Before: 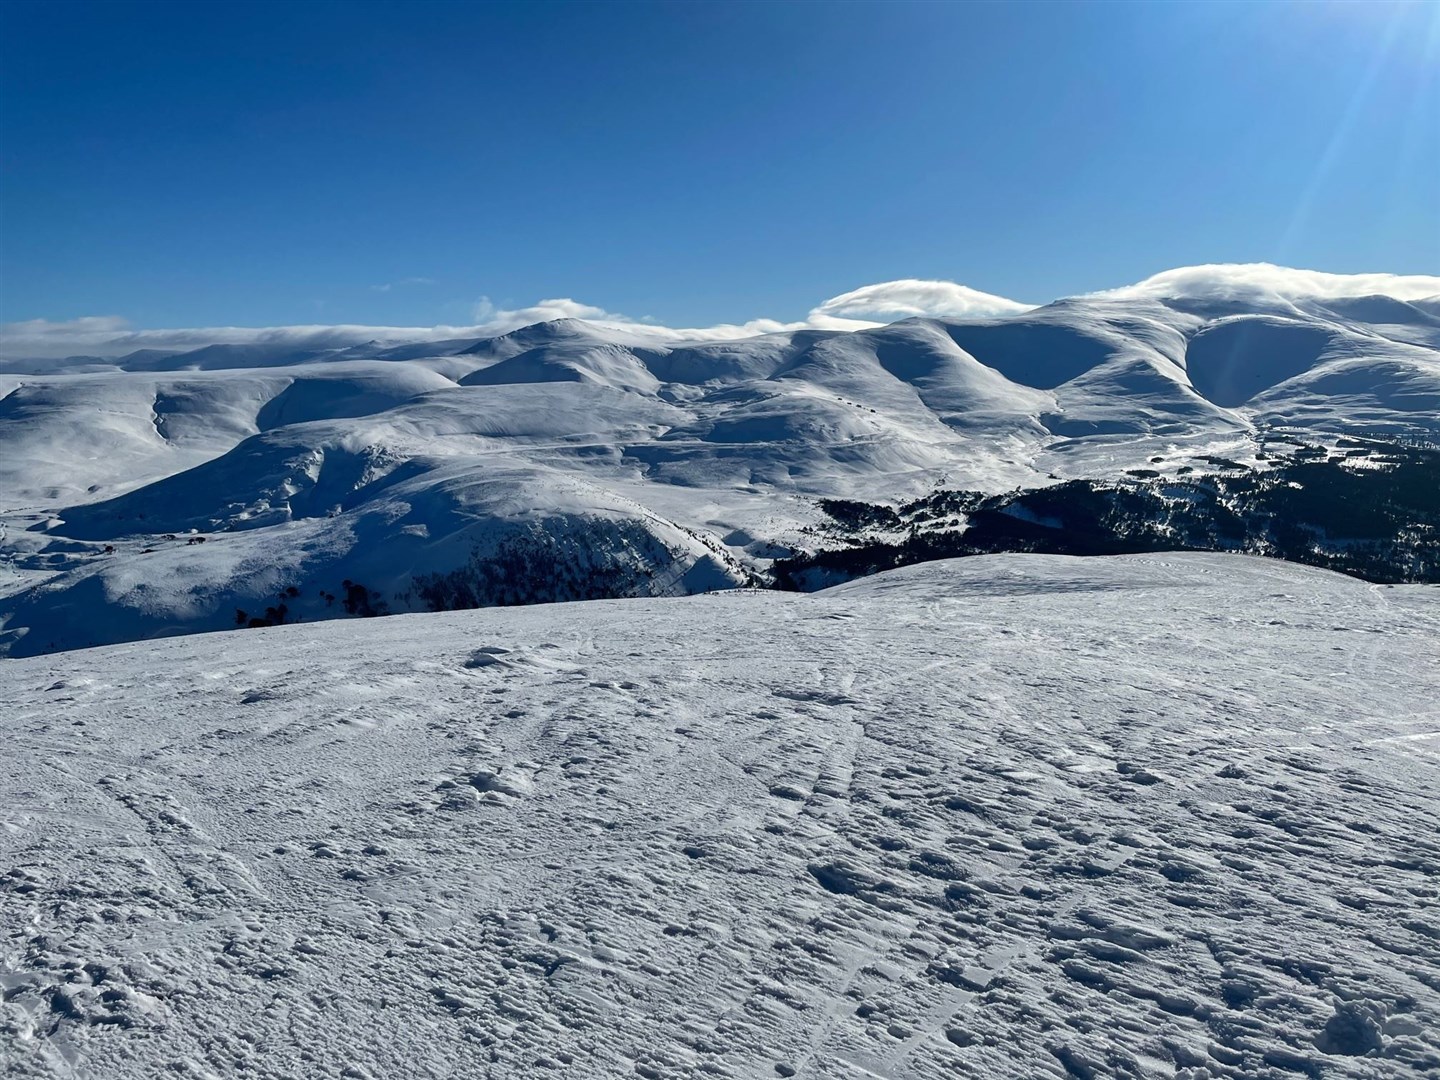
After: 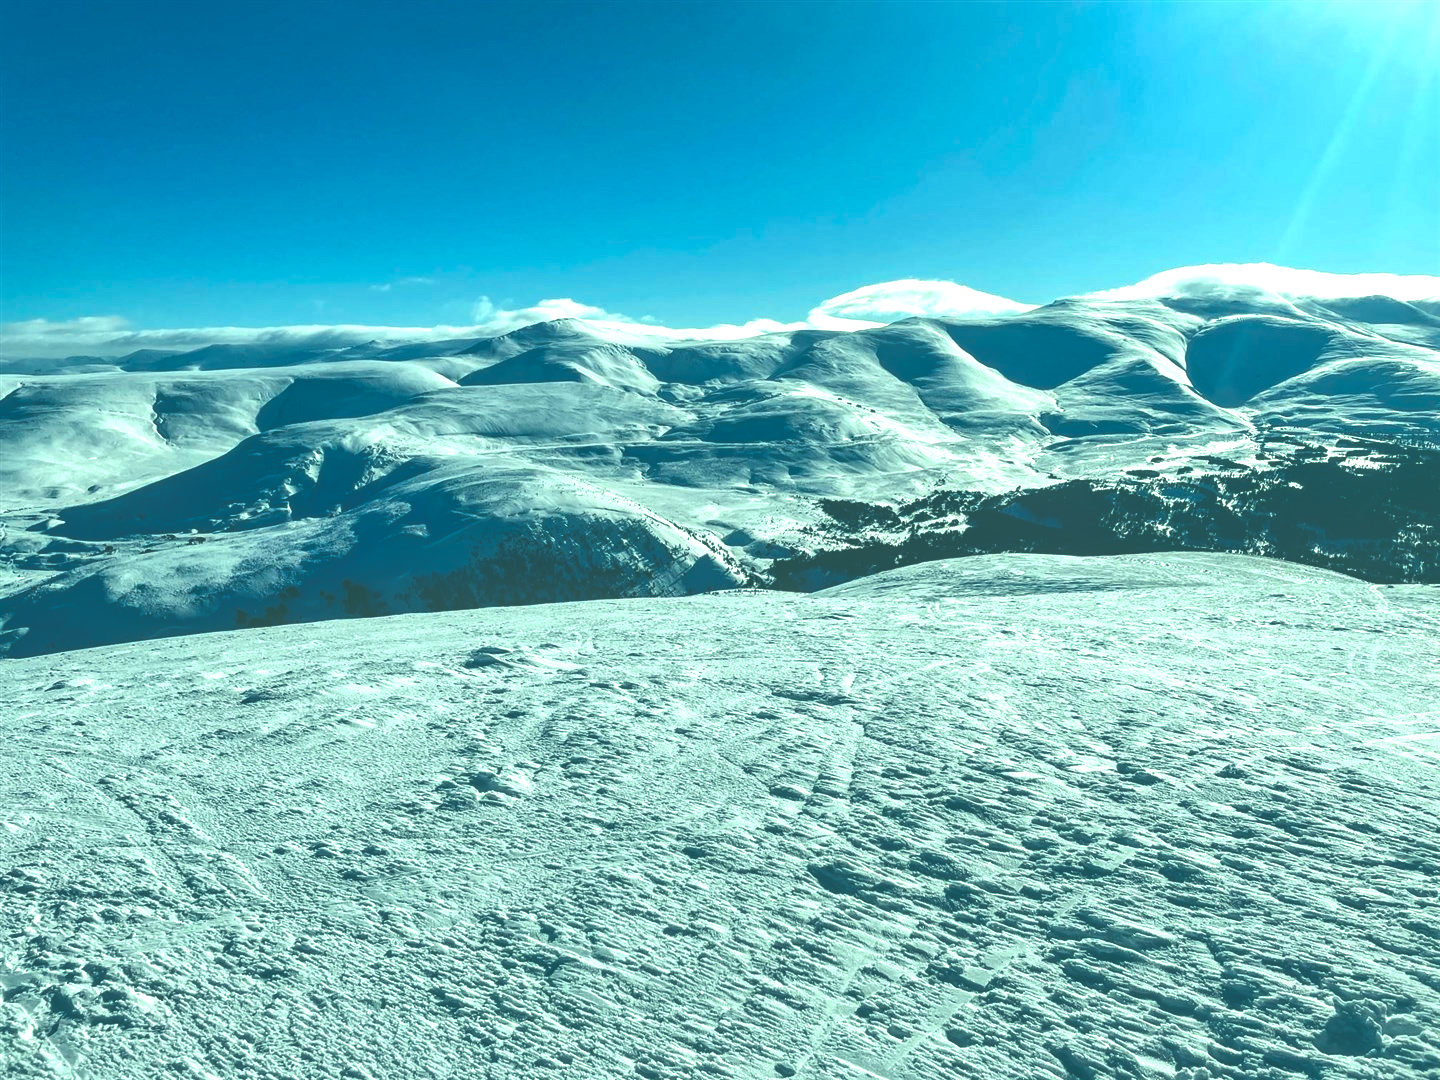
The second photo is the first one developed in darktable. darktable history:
color balance rgb: shadows lift › luminance -7.7%, shadows lift › chroma 2.13%, shadows lift › hue 165.27°, power › luminance -7.77%, power › chroma 1.1%, power › hue 215.88°, highlights gain › luminance 15.15%, highlights gain › chroma 7%, highlights gain › hue 125.57°, global offset › luminance -0.33%, global offset › chroma 0.11%, global offset › hue 165.27°, perceptual saturation grading › global saturation 24.42%, perceptual saturation grading › highlights -24.42%, perceptual saturation grading › mid-tones 24.42%, perceptual saturation grading › shadows 40%, perceptual brilliance grading › global brilliance -5%, perceptual brilliance grading › highlights 24.42%, perceptual brilliance grading › mid-tones 7%, perceptual brilliance grading › shadows -5%
exposure: black level correction -0.087, compensate highlight preservation false
local contrast: on, module defaults
